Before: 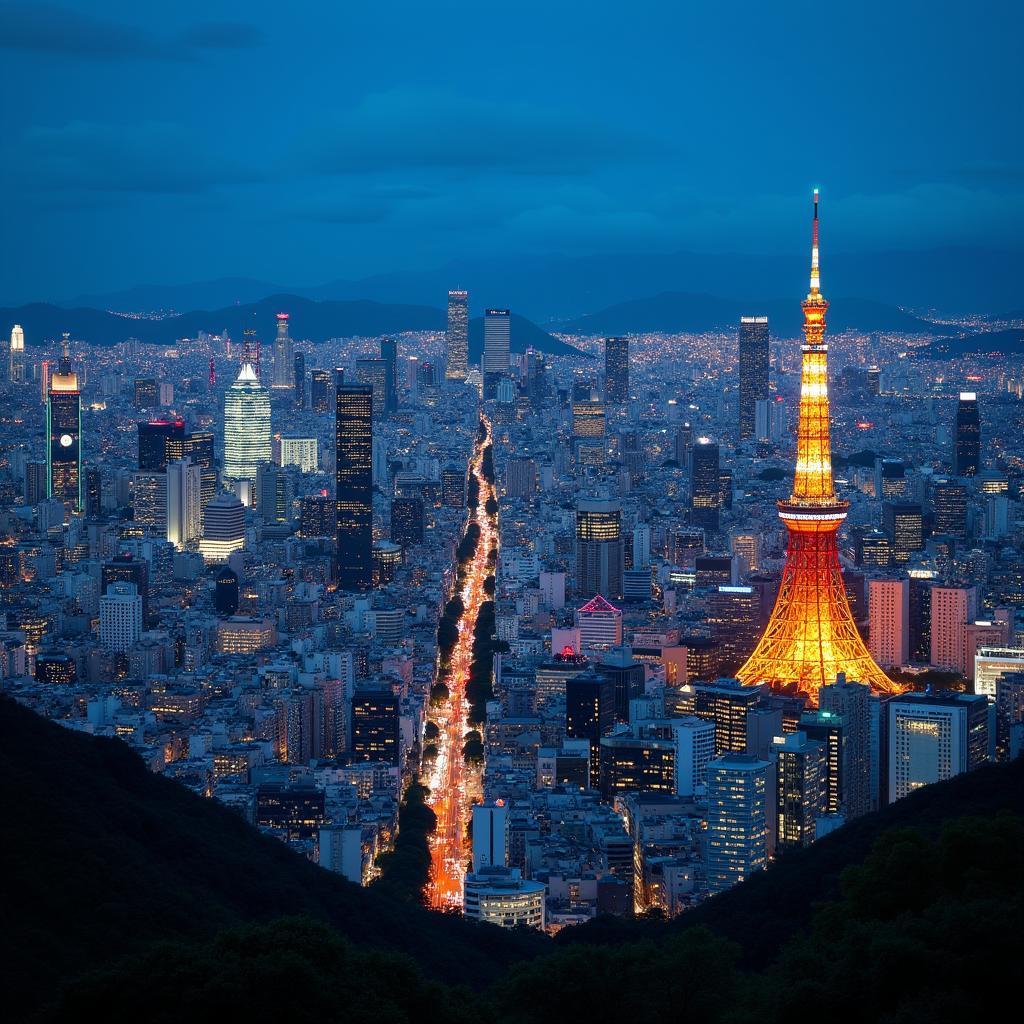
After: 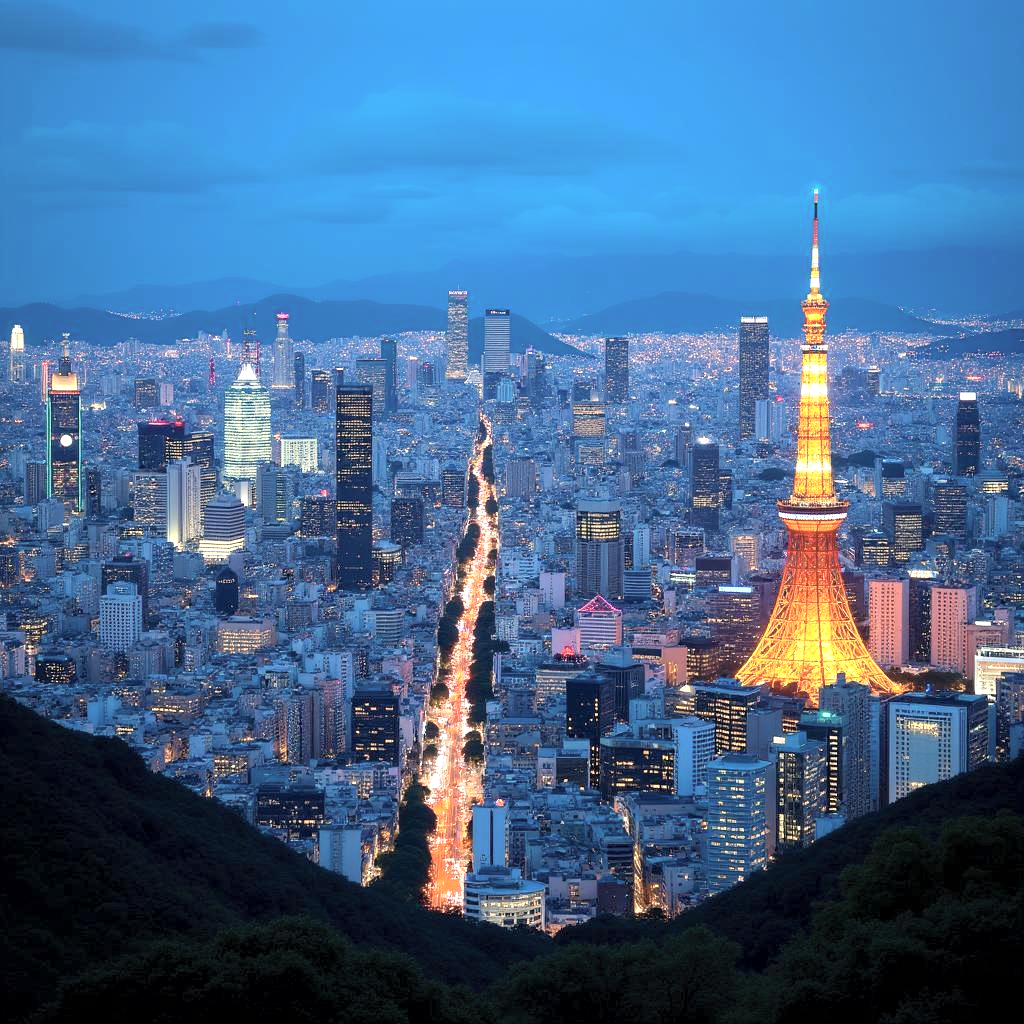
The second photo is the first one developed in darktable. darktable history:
color zones: curves: ch1 [(0, 0.469) (0.01, 0.469) (0.12, 0.446) (0.248, 0.469) (0.5, 0.5) (0.748, 0.5) (0.99, 0.469) (1, 0.469)], mix 100.19%
contrast brightness saturation: contrast 0.142, brightness 0.222
exposure: black level correction 0.001, exposure 0.5 EV, compensate exposure bias true, compensate highlight preservation false
